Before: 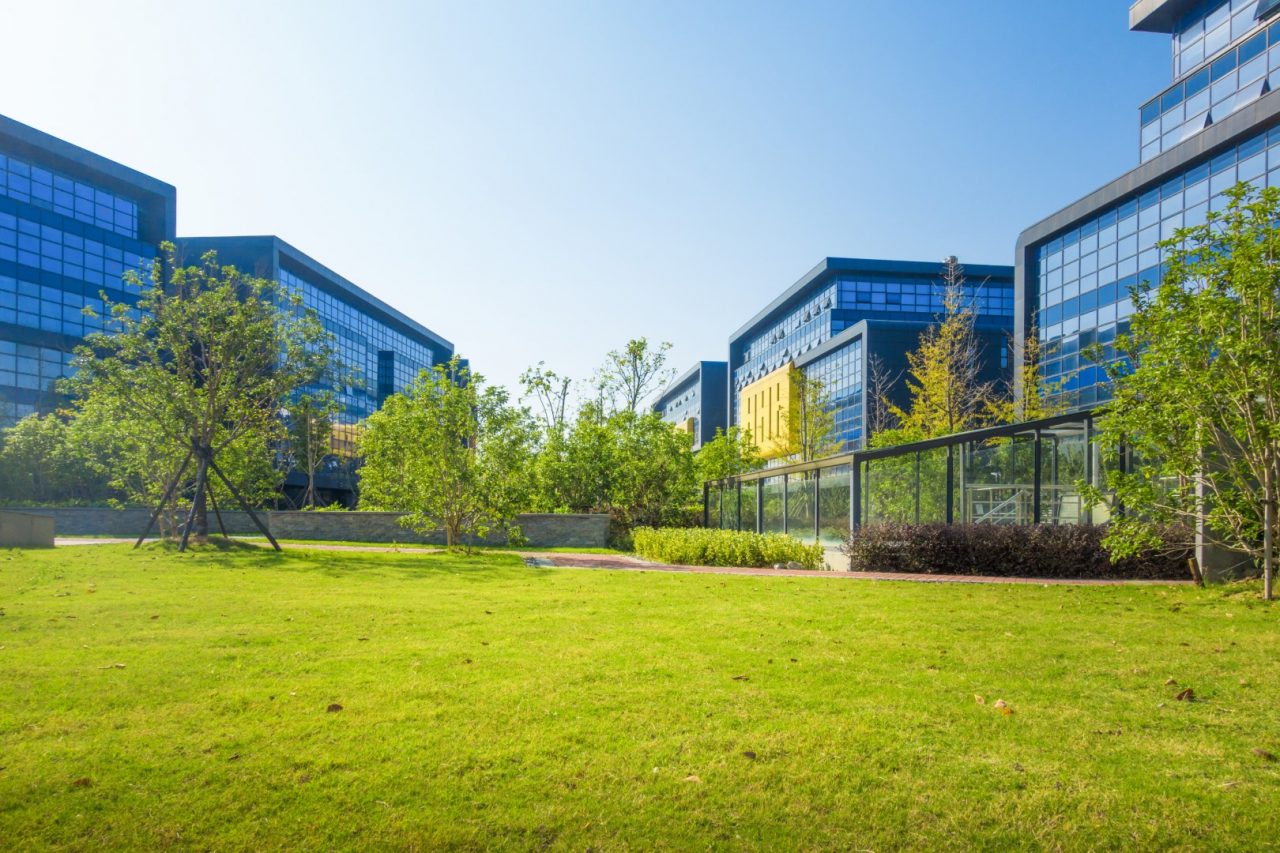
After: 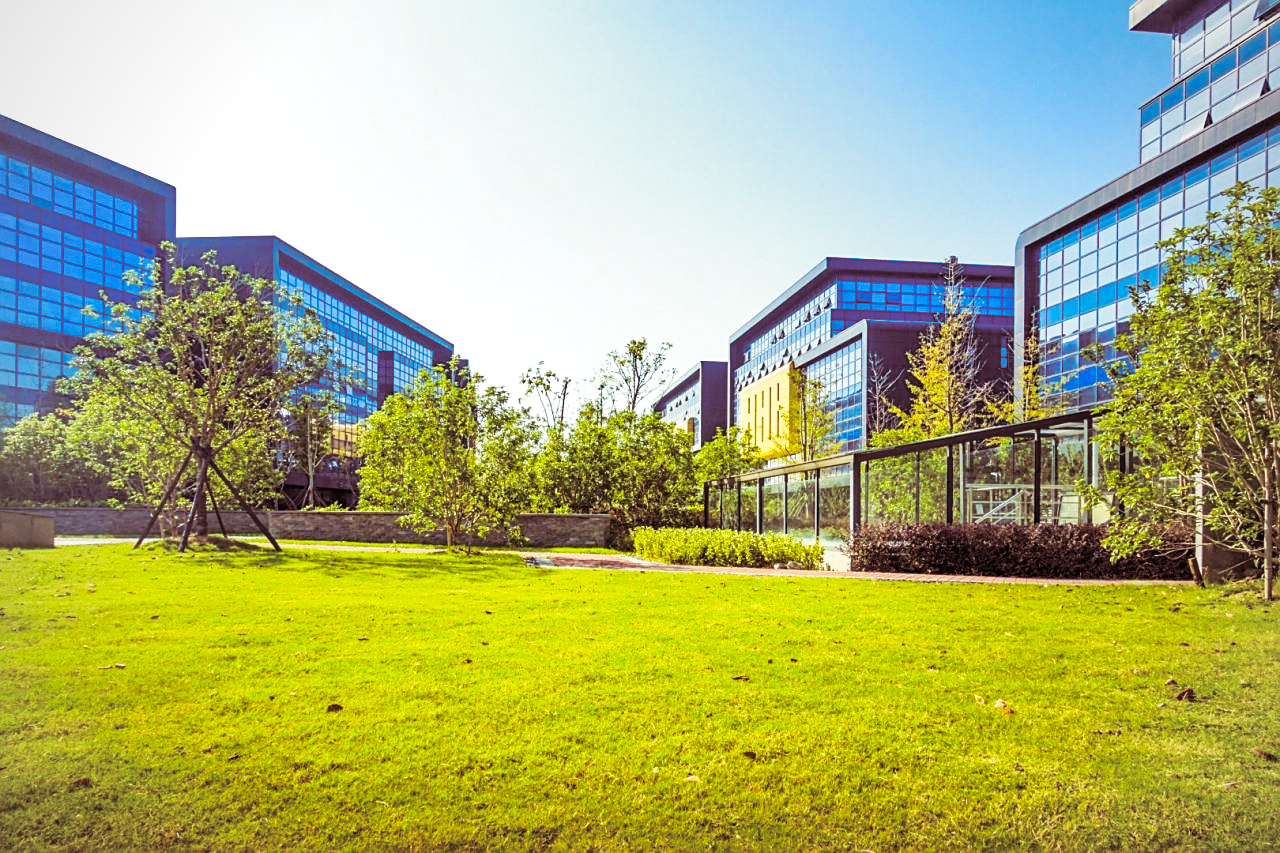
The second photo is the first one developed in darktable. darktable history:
sharpen: on, module defaults
base curve: curves: ch0 [(0, 0) (0.032, 0.025) (0.121, 0.166) (0.206, 0.329) (0.605, 0.79) (1, 1)], preserve colors none
split-toning: on, module defaults | blend: blend mode overlay, opacity 85%; mask: uniform (no mask)
vignetting: fall-off radius 93.87%
shadows and highlights: shadows 12, white point adjustment 1.2, soften with gaussian
local contrast: highlights 100%, shadows 100%, detail 120%, midtone range 0.2
haze removal: strength 0.29, distance 0.25, compatibility mode true, adaptive false
vibrance: on, module defaults
contrast brightness saturation: brightness 0.13
